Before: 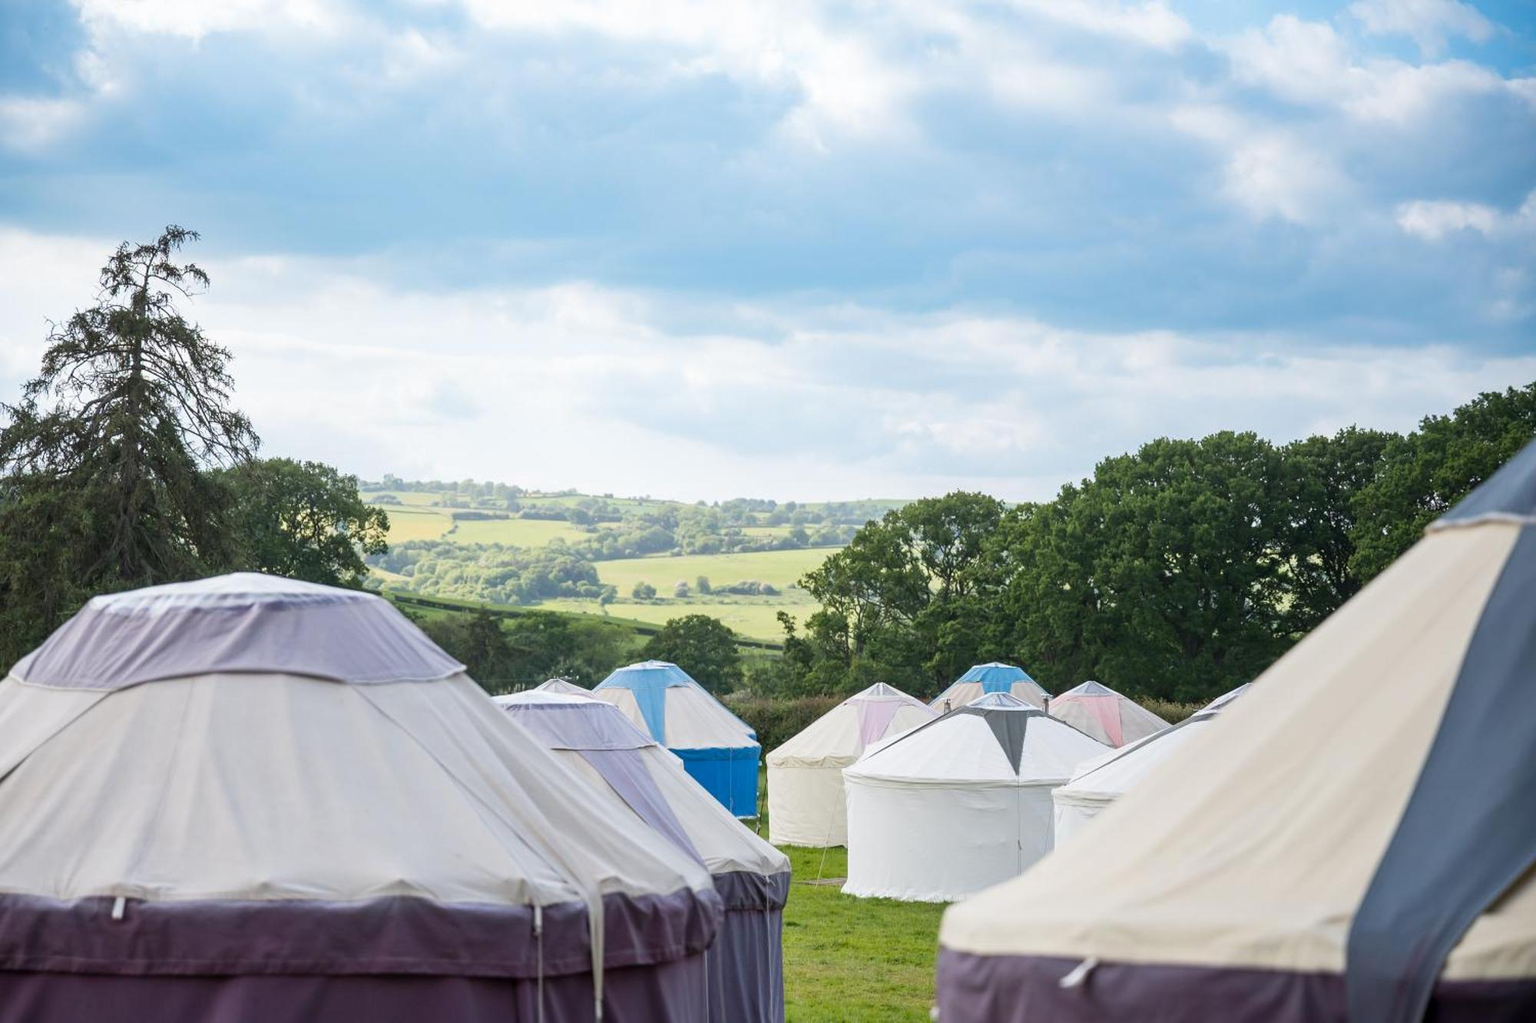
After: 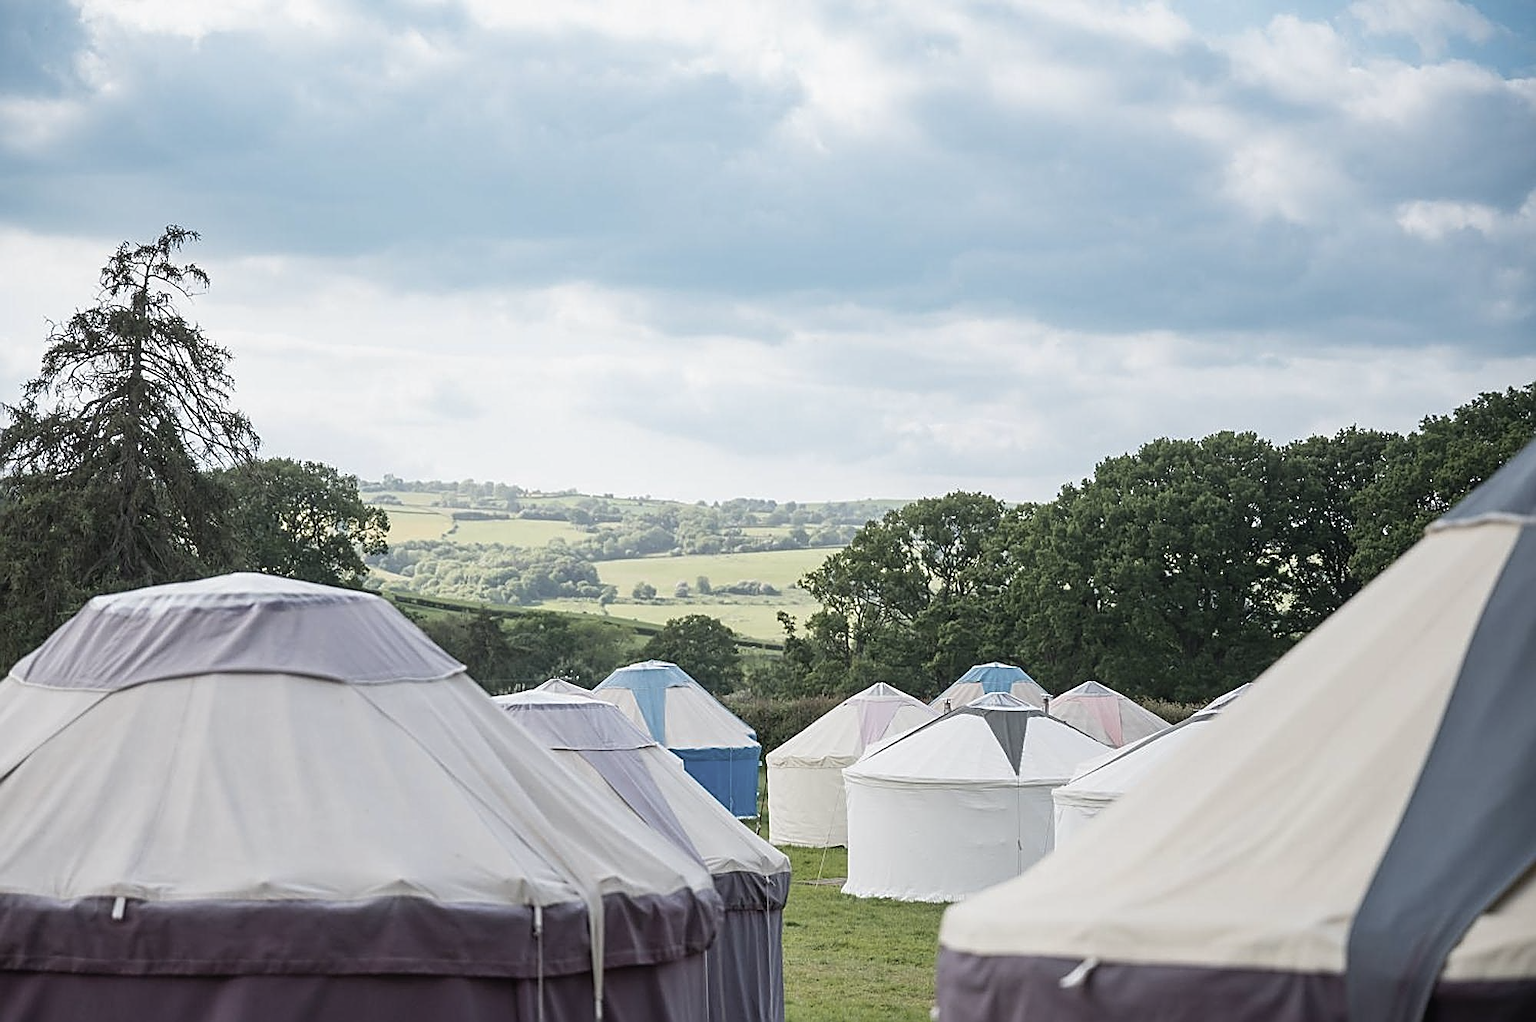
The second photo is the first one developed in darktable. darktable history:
sharpen: amount 1.006
contrast brightness saturation: contrast -0.047, saturation -0.395
